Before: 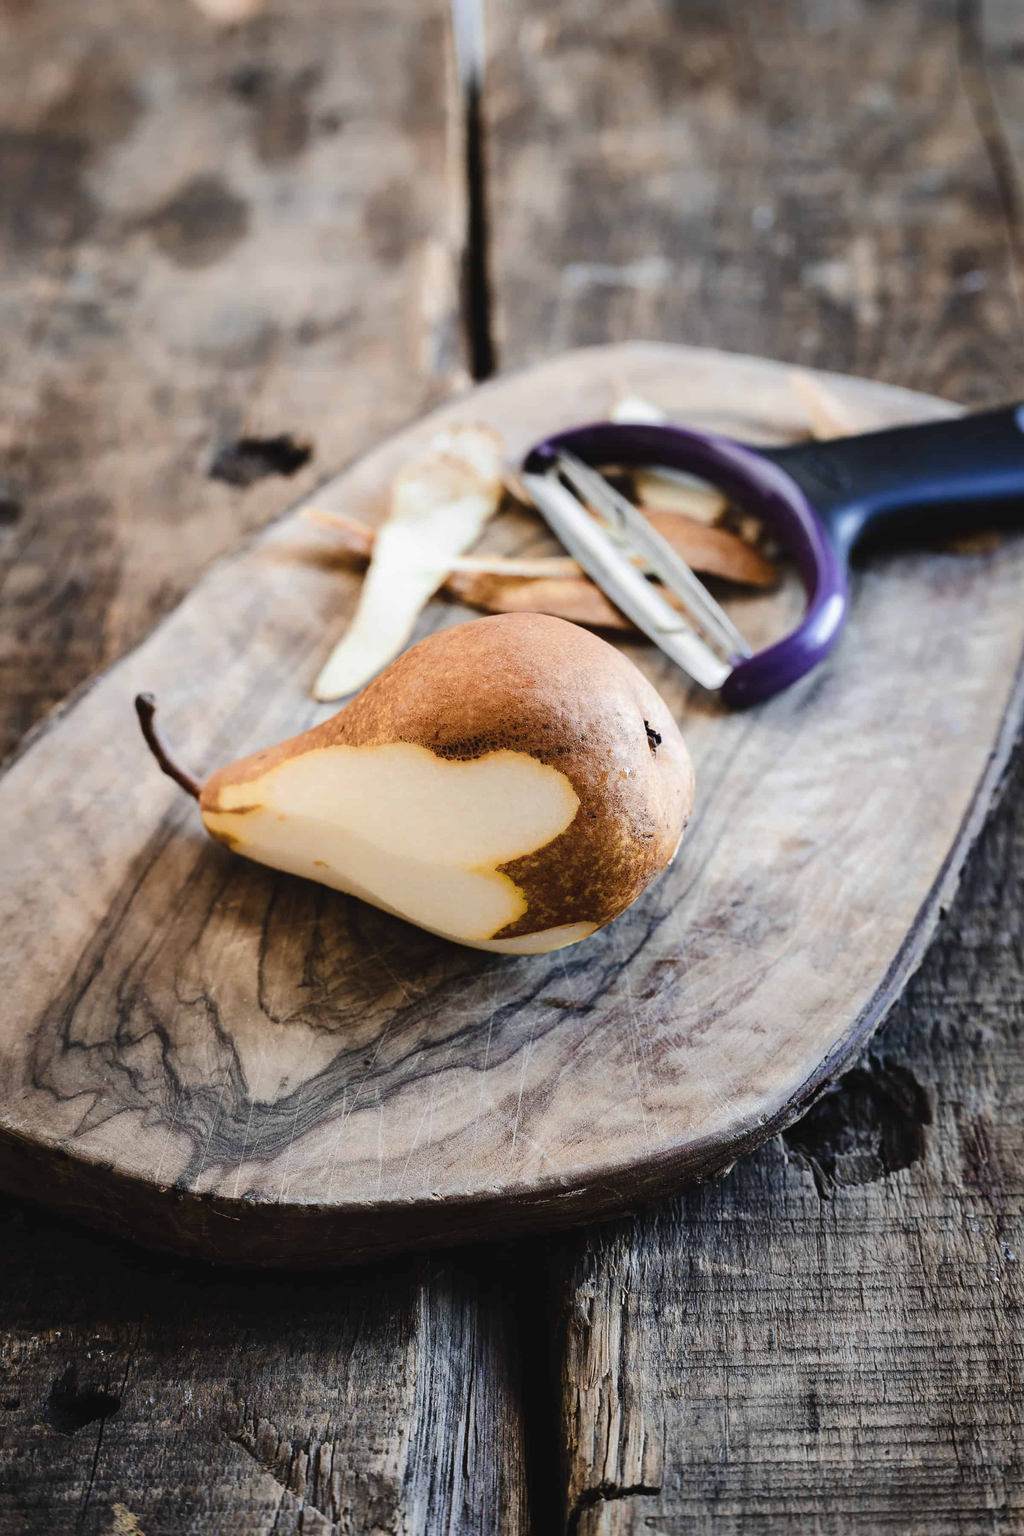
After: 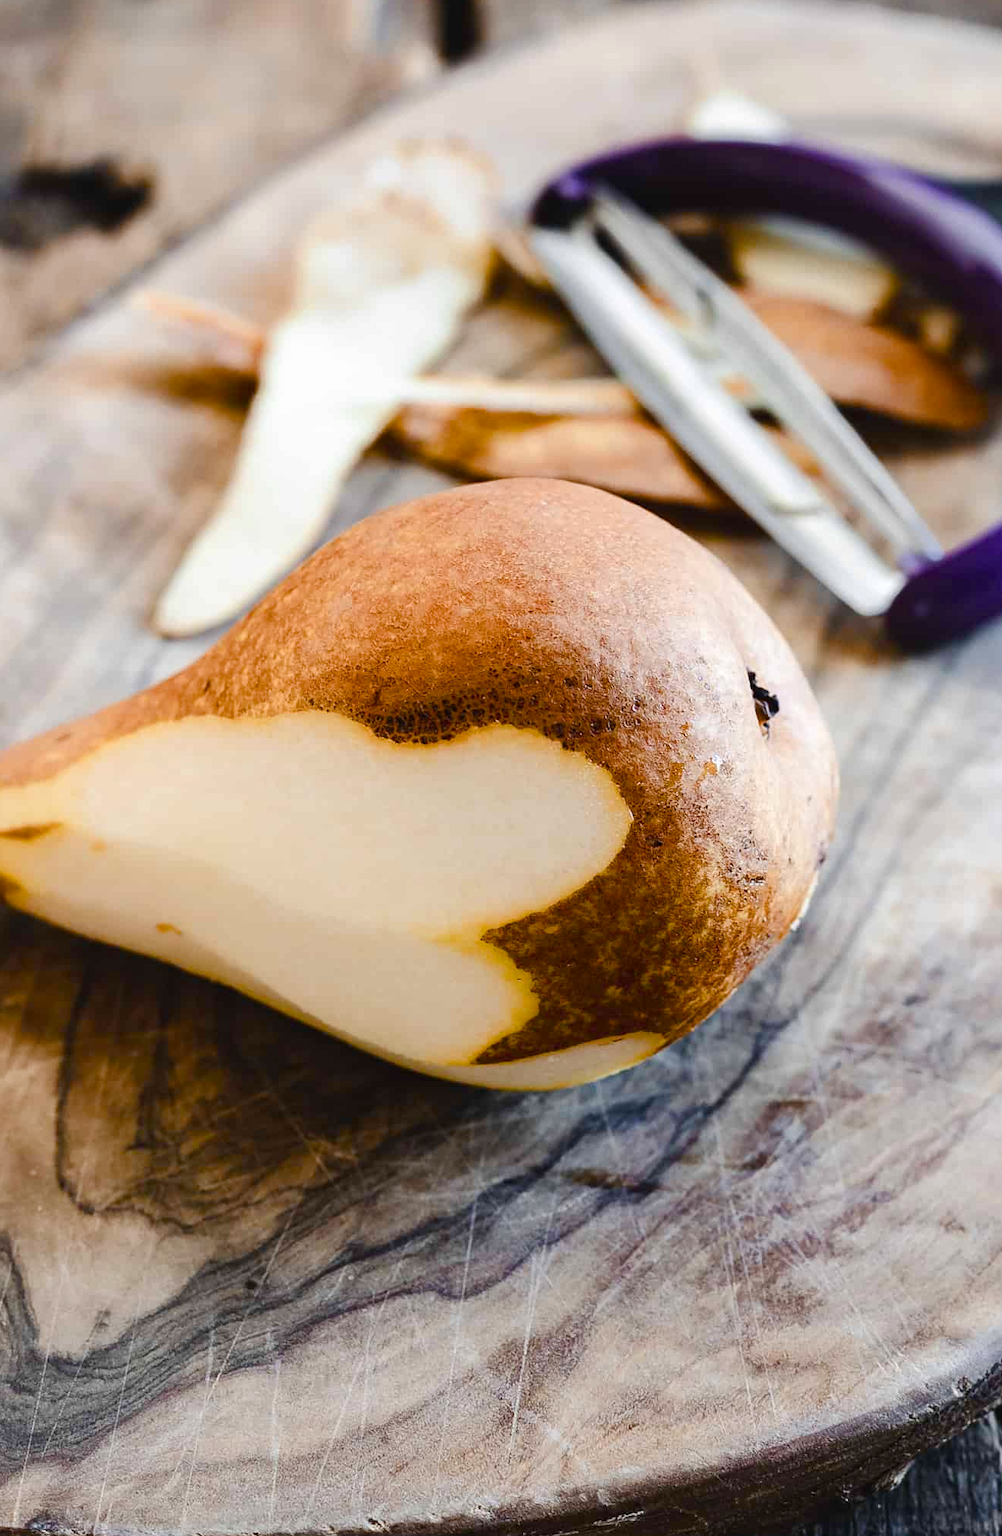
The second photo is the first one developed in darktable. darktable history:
color balance rgb: perceptual saturation grading › global saturation 24.521%, perceptual saturation grading › highlights -24.05%, perceptual saturation grading › mid-tones 24.095%, perceptual saturation grading › shadows 40.435%, global vibrance 4.771%, contrast 2.7%
crop and rotate: left 22.178%, top 22.549%, right 23.211%, bottom 21.66%
